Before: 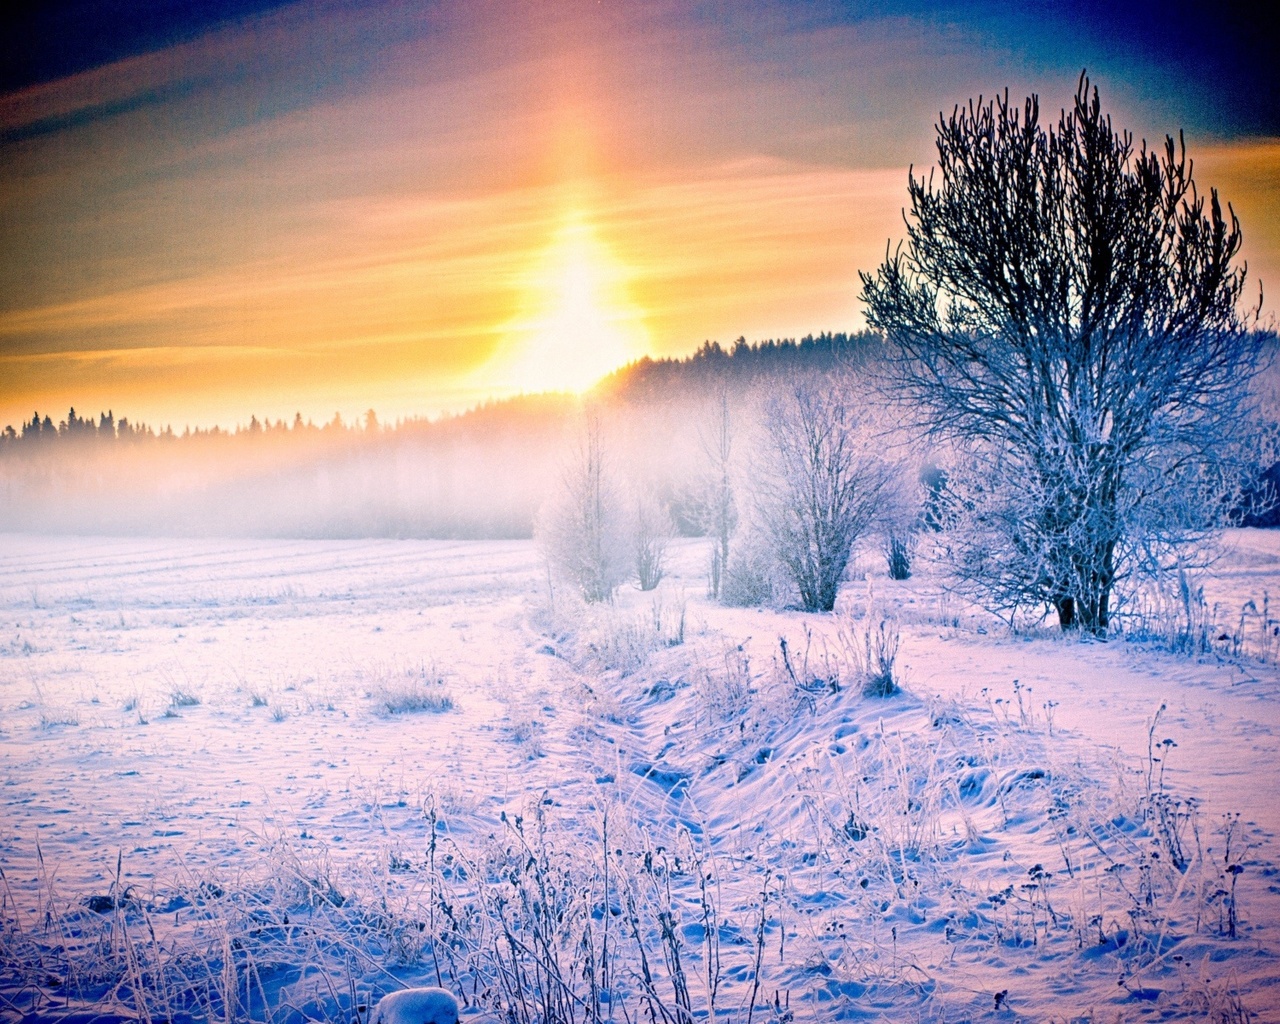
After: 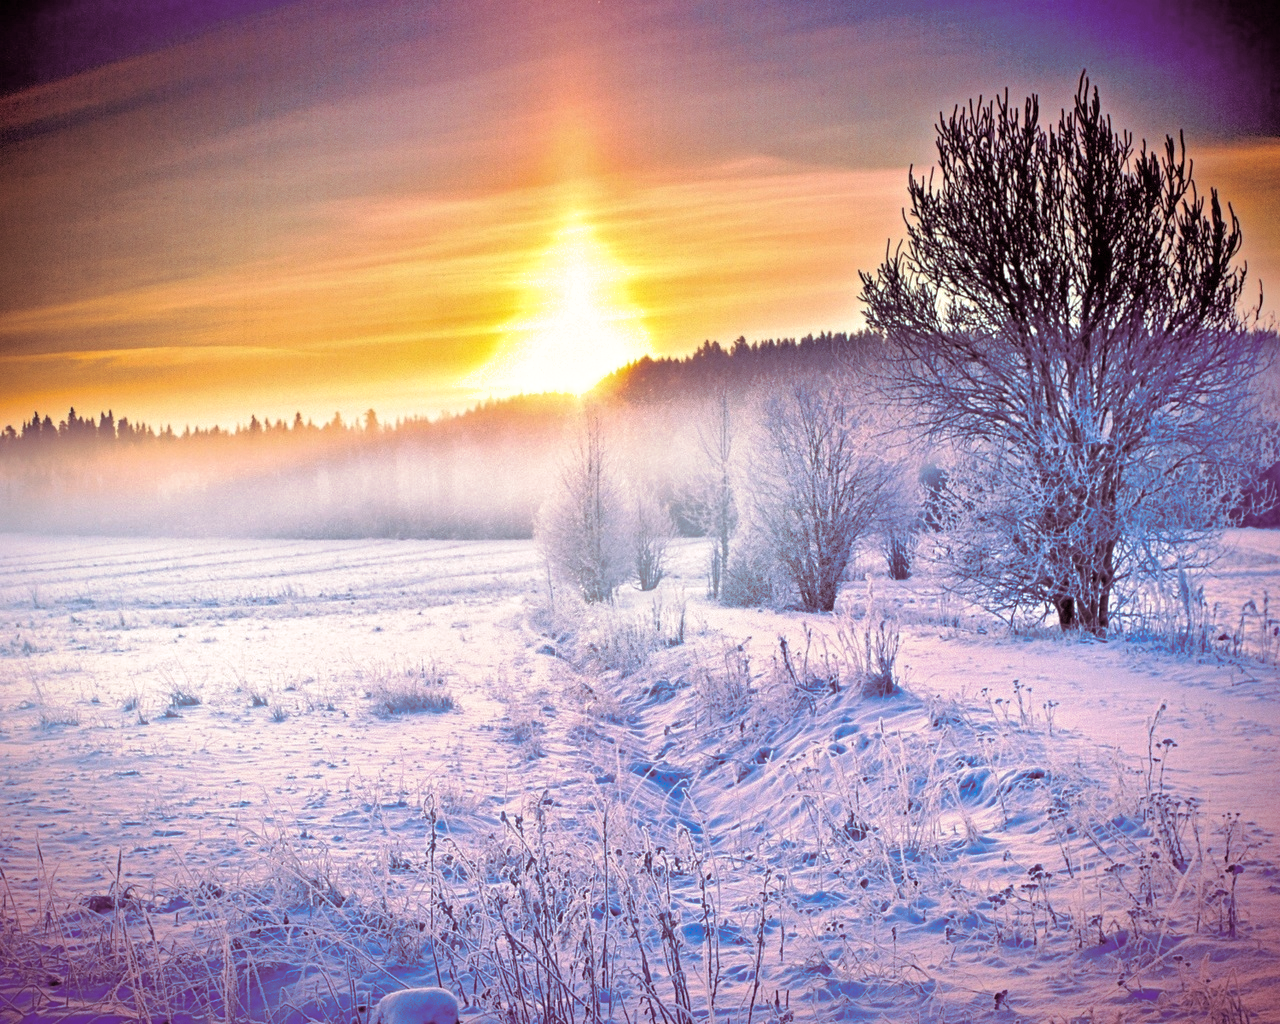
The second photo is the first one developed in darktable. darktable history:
split-toning: on, module defaults
shadows and highlights: on, module defaults
exposure: exposure 0.127 EV, compensate highlight preservation false
